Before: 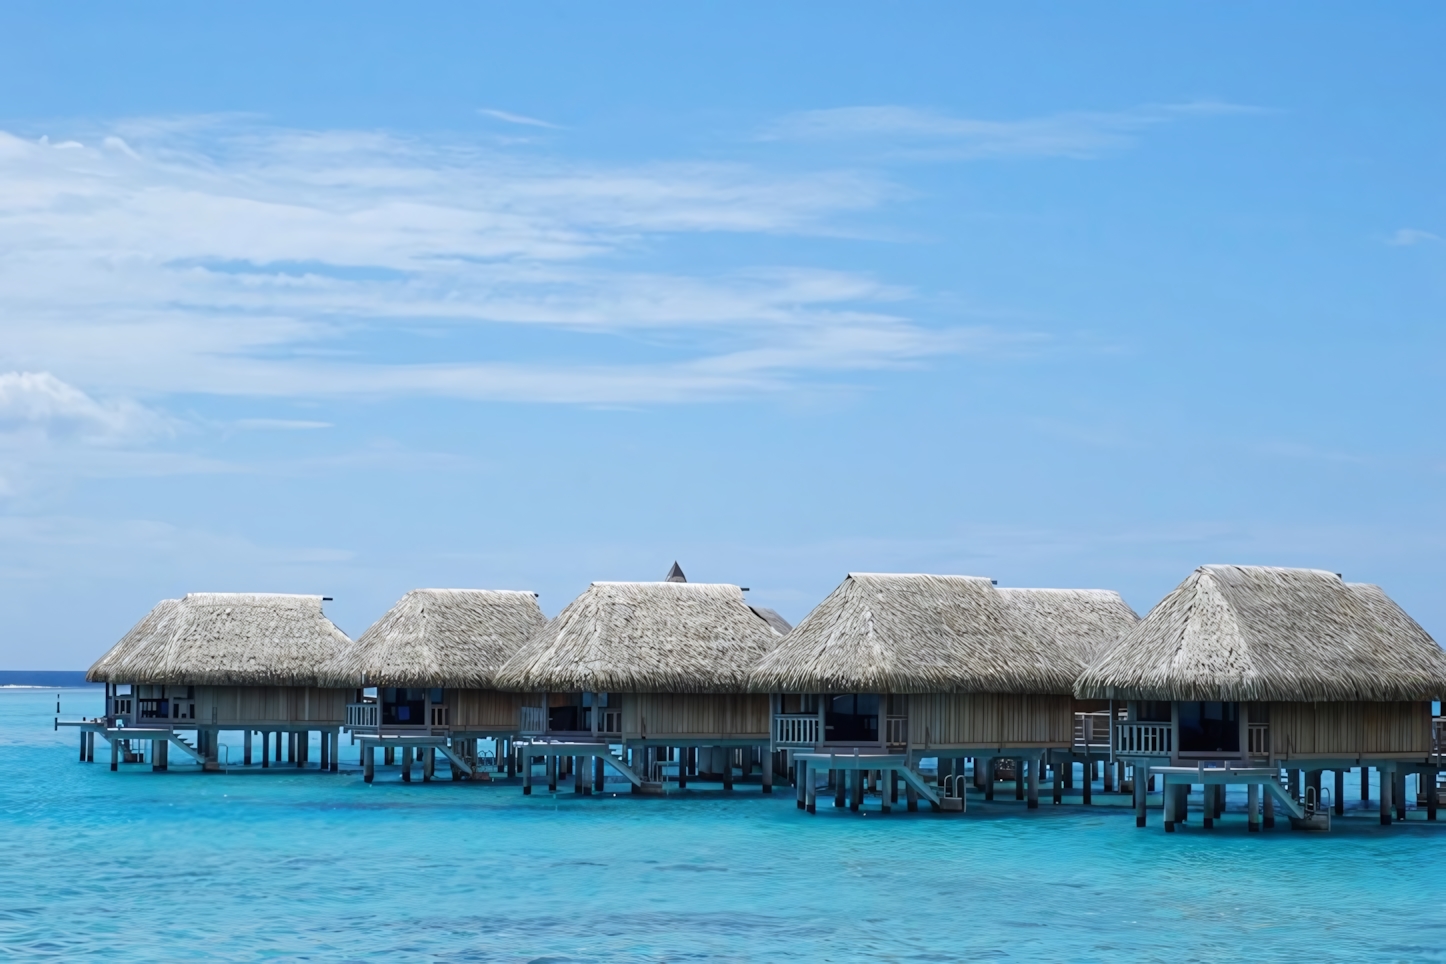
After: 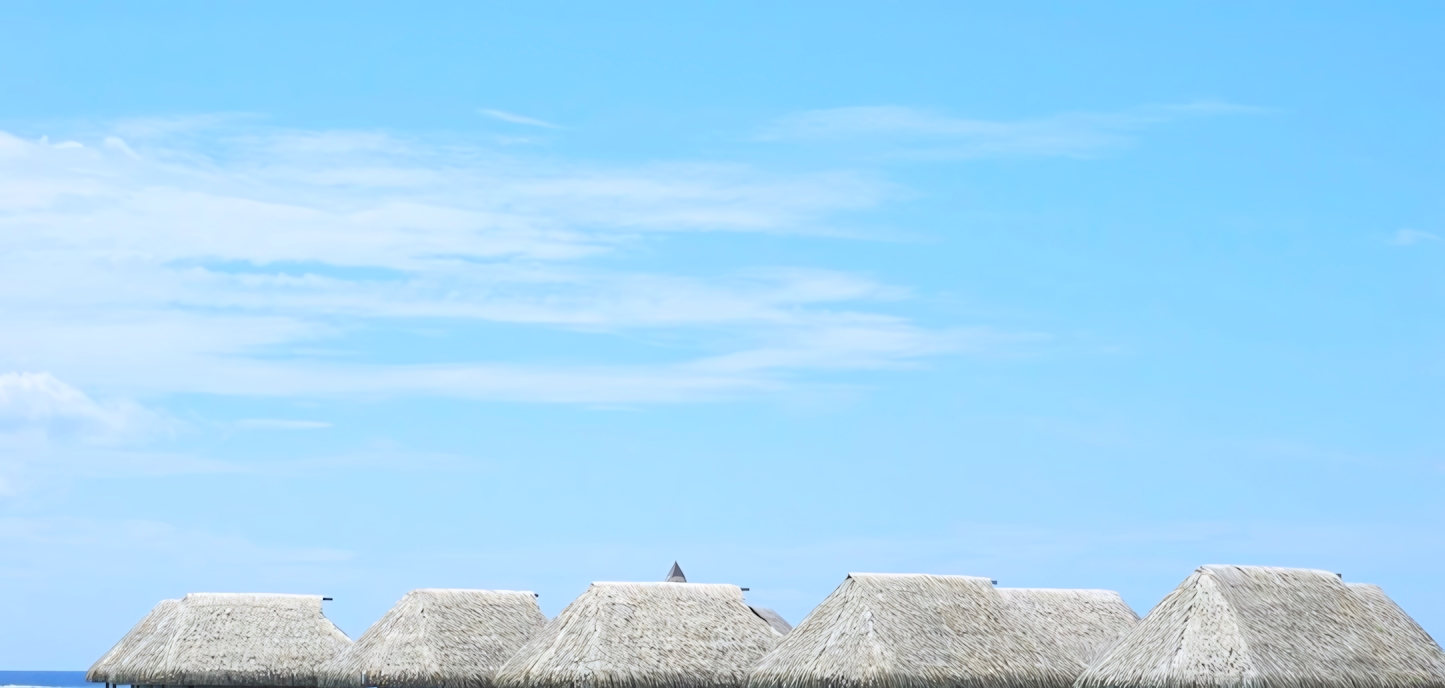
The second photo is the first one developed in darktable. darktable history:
crop: bottom 28.576%
contrast brightness saturation: contrast 0.1, brightness 0.3, saturation 0.14
